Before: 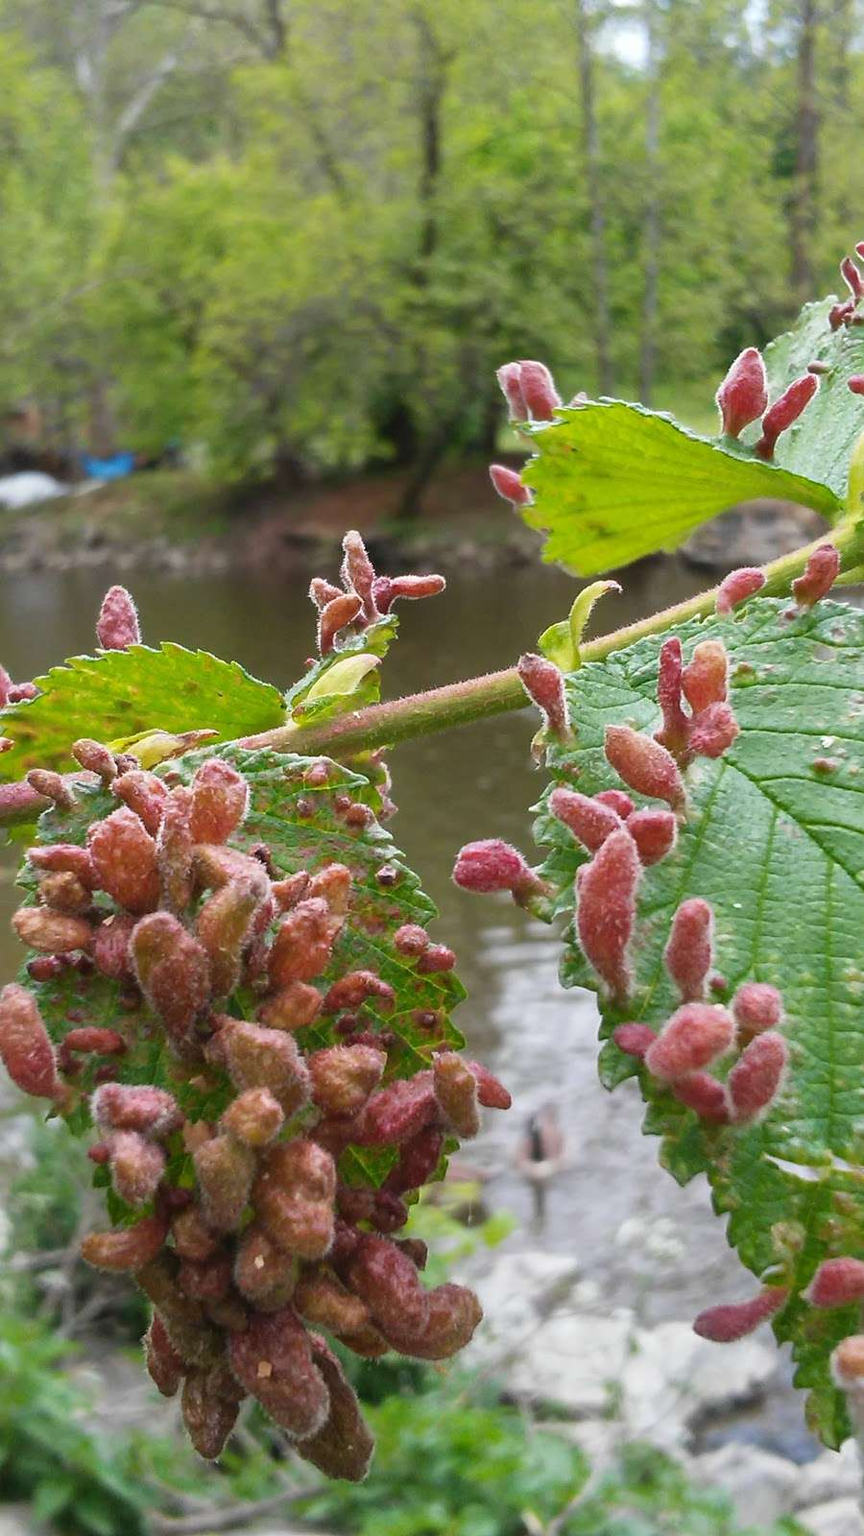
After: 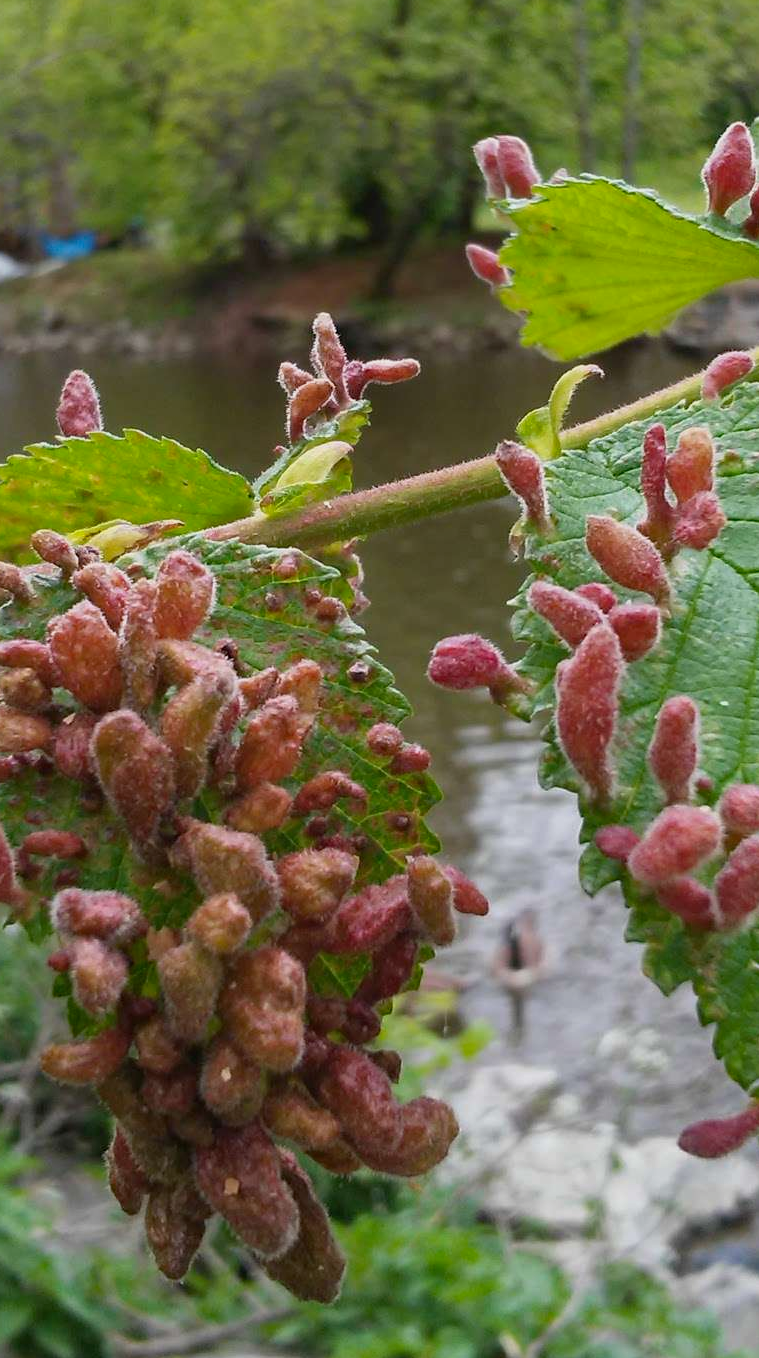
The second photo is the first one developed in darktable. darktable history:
crop and rotate: left 4.998%, top 15.098%, right 10.64%
exposure: exposure -0.255 EV, compensate highlight preservation false
haze removal: compatibility mode true
